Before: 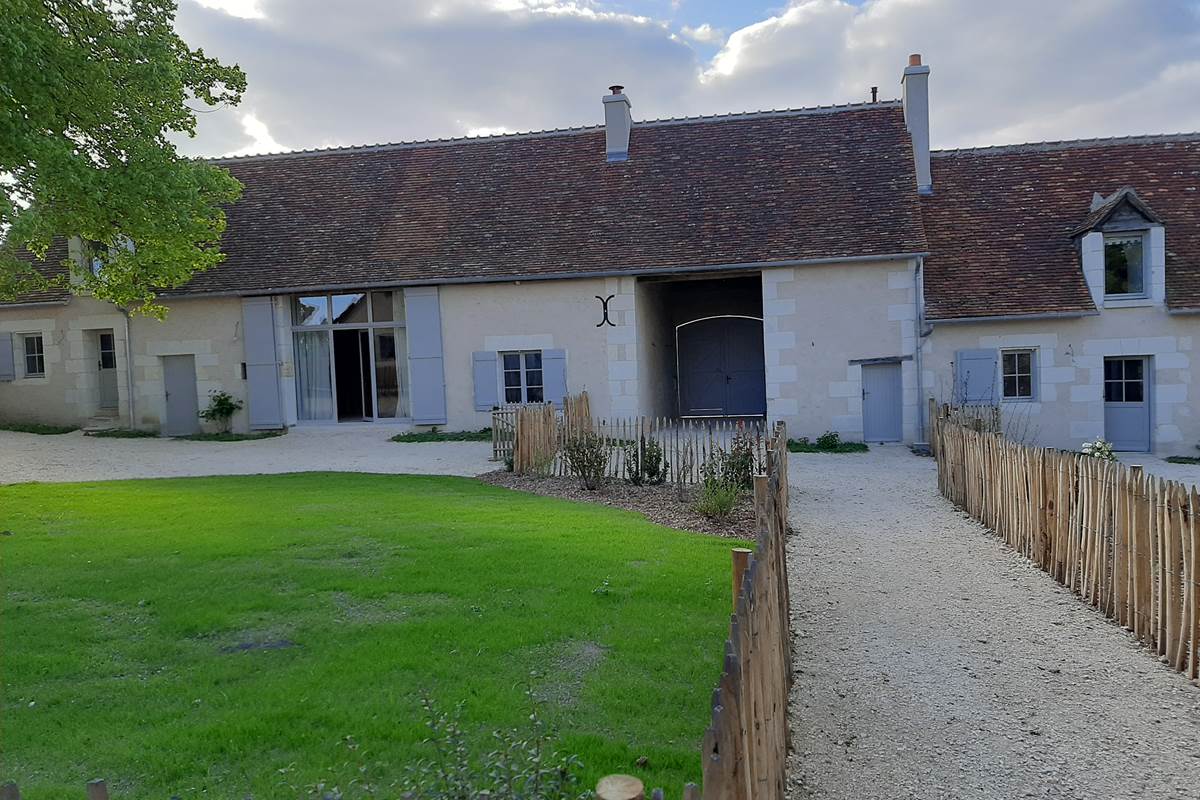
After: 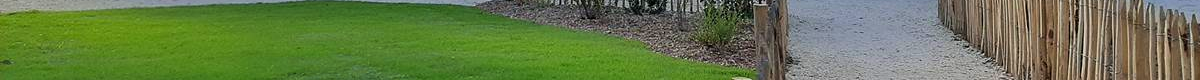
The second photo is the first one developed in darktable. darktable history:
crop and rotate: top 59.084%, bottom 30.916%
velvia: on, module defaults
